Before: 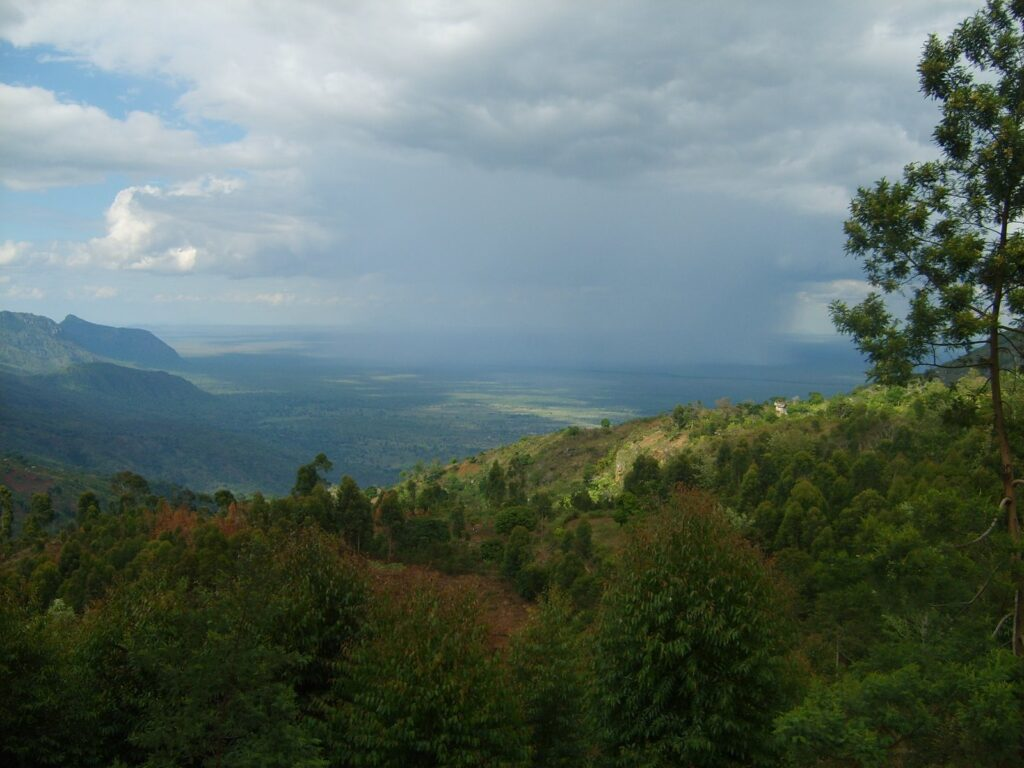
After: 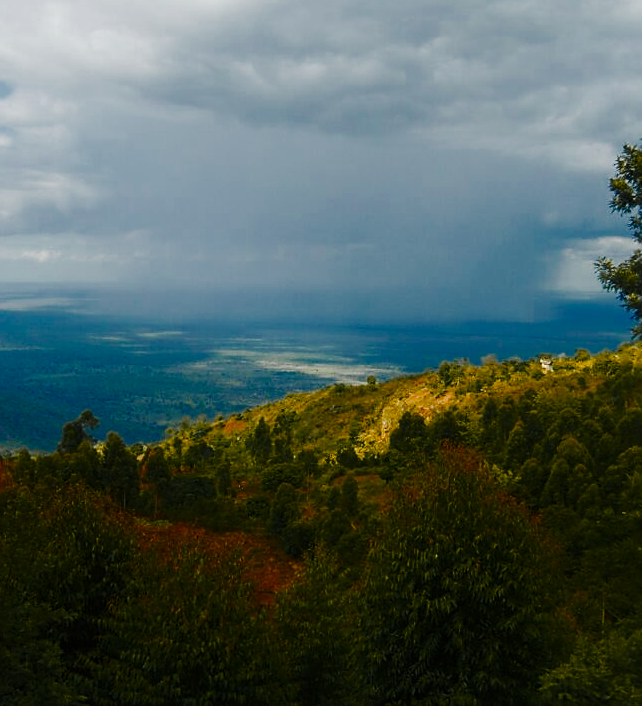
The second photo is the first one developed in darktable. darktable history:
crop and rotate: left 22.926%, top 5.648%, right 14.342%, bottom 2.311%
base curve: curves: ch0 [(0, 0) (0.036, 0.025) (0.121, 0.166) (0.206, 0.329) (0.605, 0.79) (1, 1)], preserve colors none
color balance rgb: shadows lift › hue 87.28°, linear chroma grading › global chroma 2.99%, perceptual saturation grading › global saturation 20%, perceptual saturation grading › highlights -49.626%, perceptual saturation grading › shadows 26.205%
sharpen: on, module defaults
color zones: curves: ch0 [(0, 0.499) (0.143, 0.5) (0.286, 0.5) (0.429, 0.476) (0.571, 0.284) (0.714, 0.243) (0.857, 0.449) (1, 0.499)]; ch1 [(0, 0.532) (0.143, 0.645) (0.286, 0.696) (0.429, 0.211) (0.571, 0.504) (0.714, 0.493) (0.857, 0.495) (1, 0.532)]; ch2 [(0, 0.5) (0.143, 0.5) (0.286, 0.427) (0.429, 0.324) (0.571, 0.5) (0.714, 0.5) (0.857, 0.5) (1, 0.5)]
exposure: exposure -0.491 EV, compensate exposure bias true, compensate highlight preservation false
